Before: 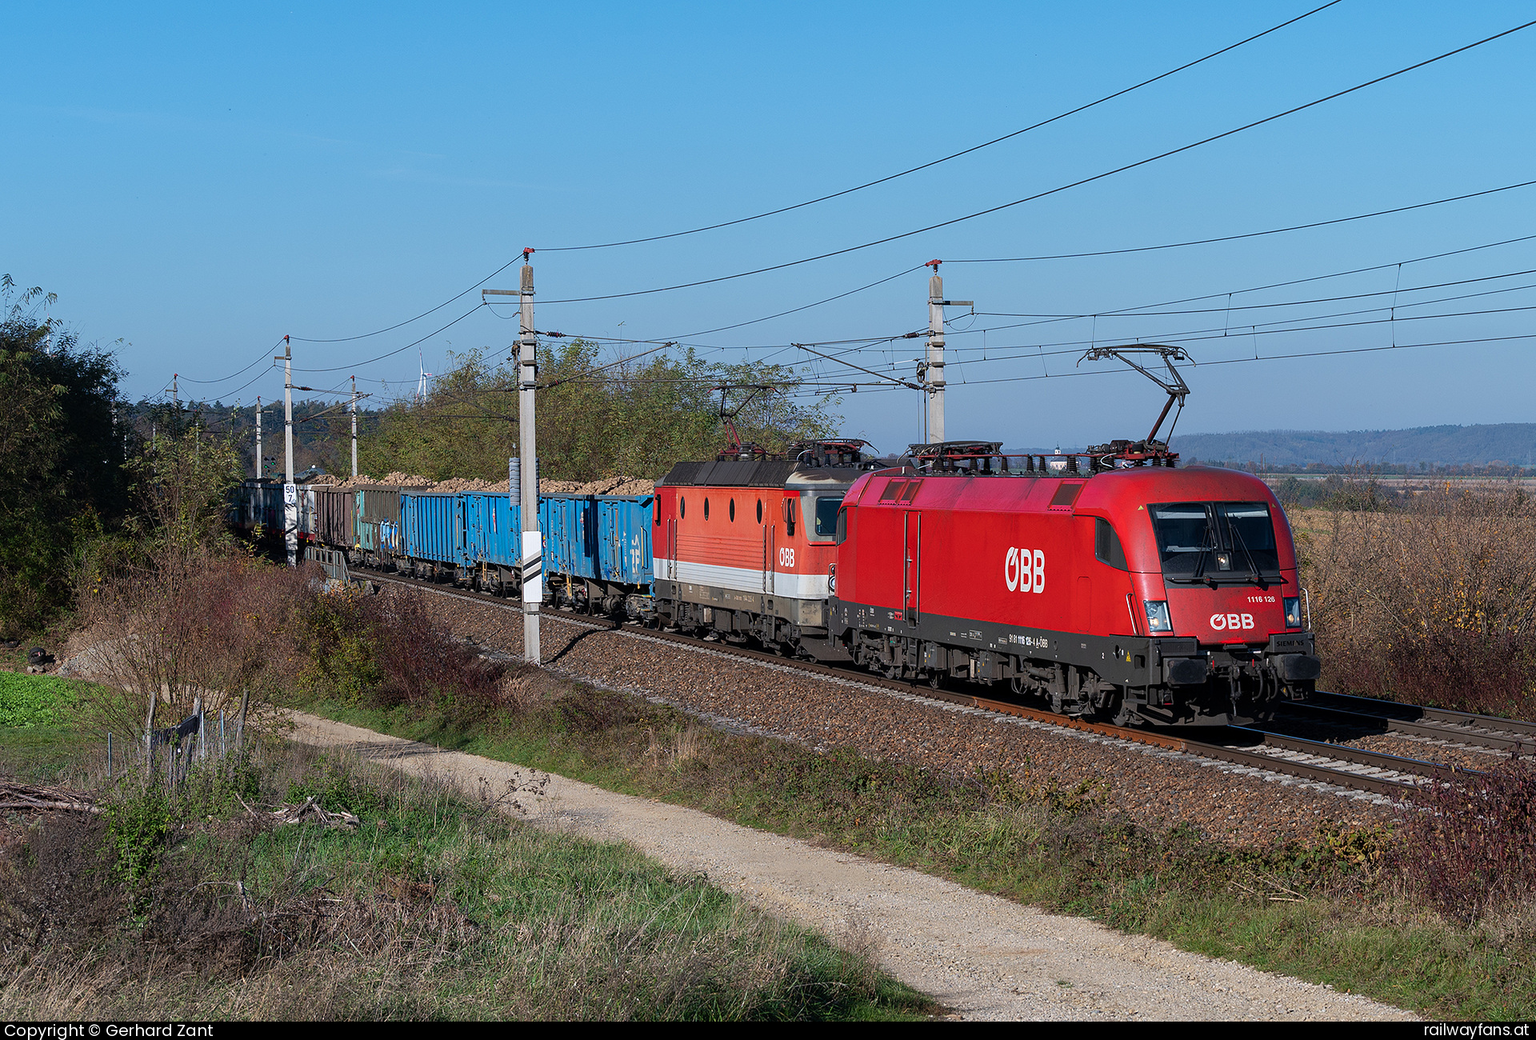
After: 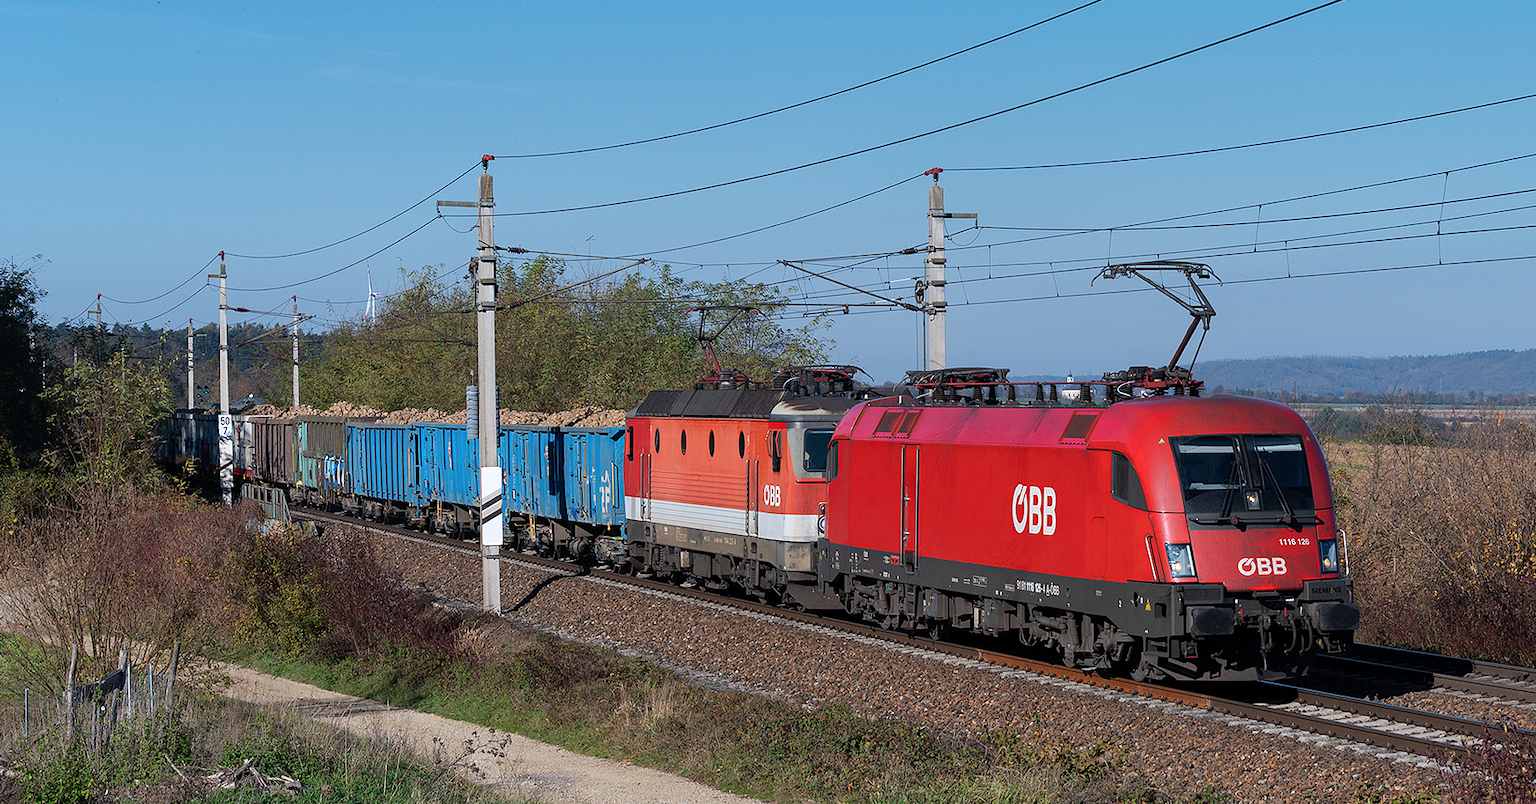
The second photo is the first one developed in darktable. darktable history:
shadows and highlights: radius 171.16, shadows 27, white point adjustment 3.13, highlights -67.95, soften with gaussian
crop: left 5.596%, top 10.314%, right 3.534%, bottom 19.395%
